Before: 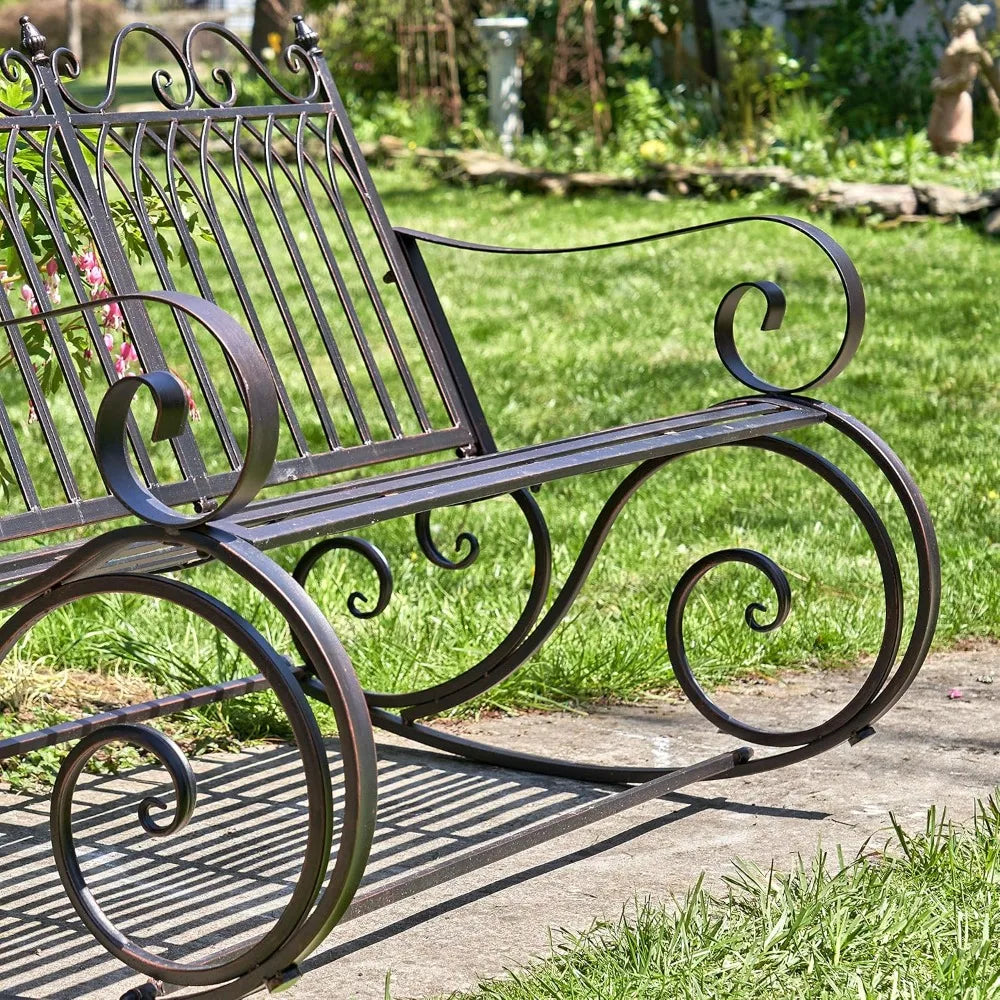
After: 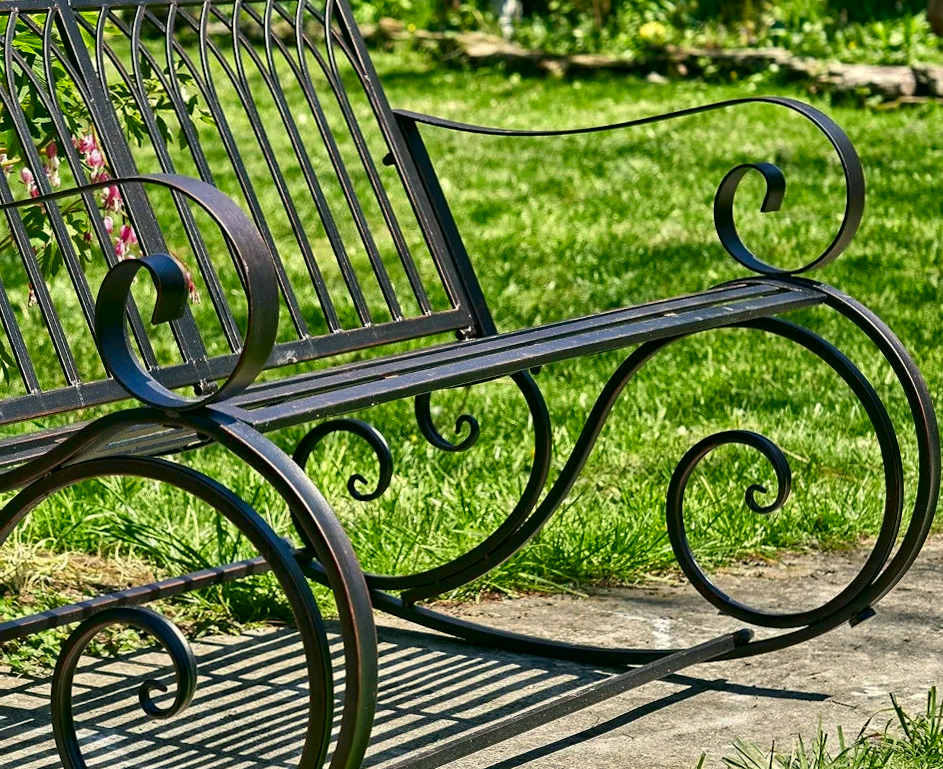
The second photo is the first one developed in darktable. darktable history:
crop and rotate: angle 0.101°, top 11.749%, right 5.477%, bottom 11.13%
color correction: highlights a* -0.416, highlights b* 9.48, shadows a* -8.9, shadows b* 1.44
haze removal: compatibility mode true, adaptive false
contrast brightness saturation: brightness -0.206, saturation 0.084
